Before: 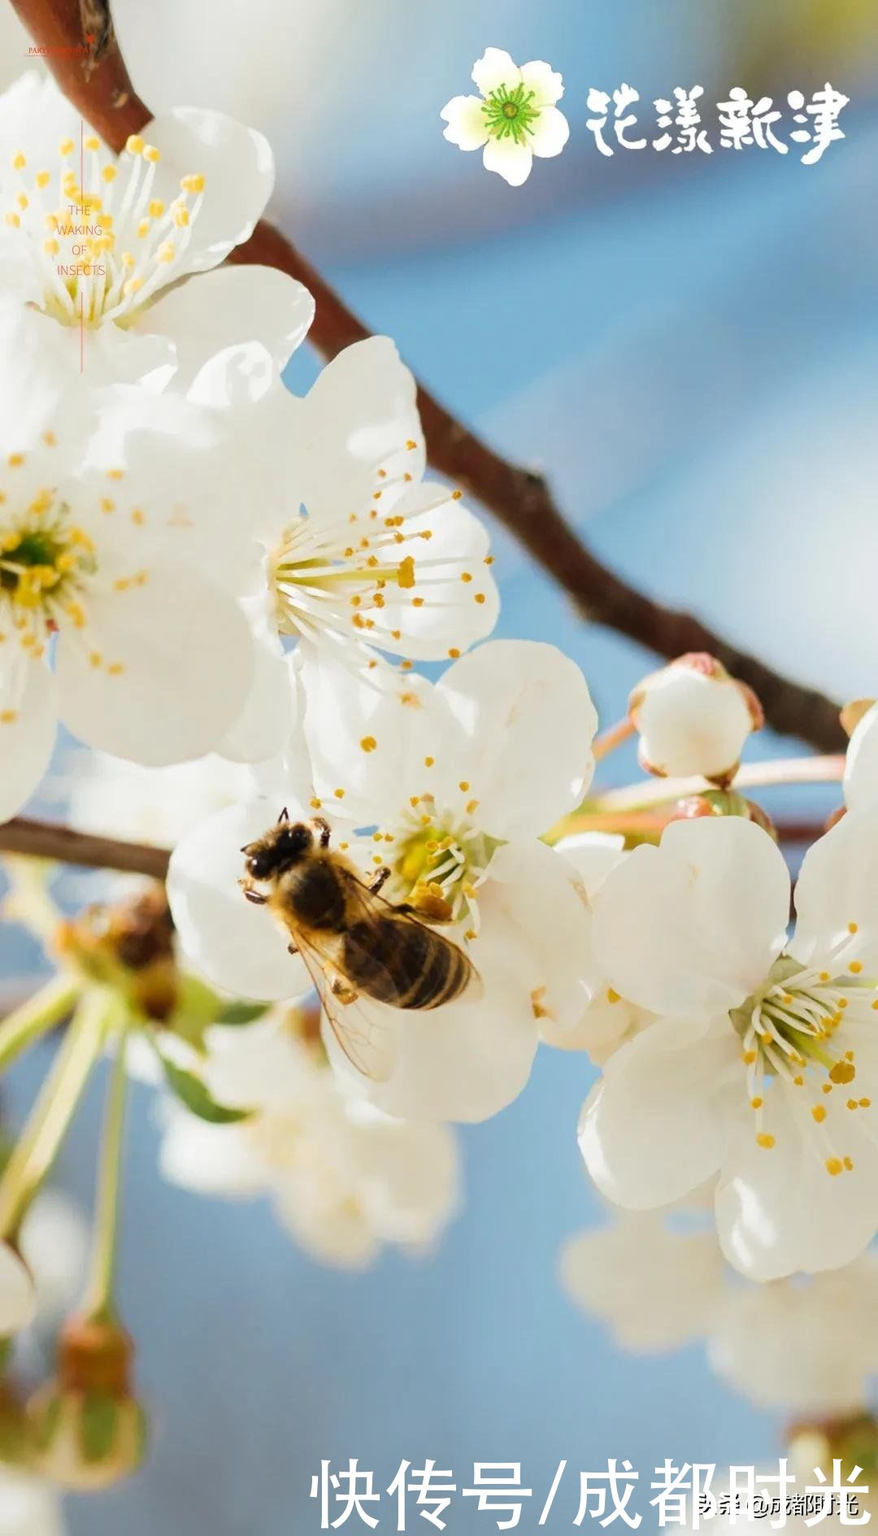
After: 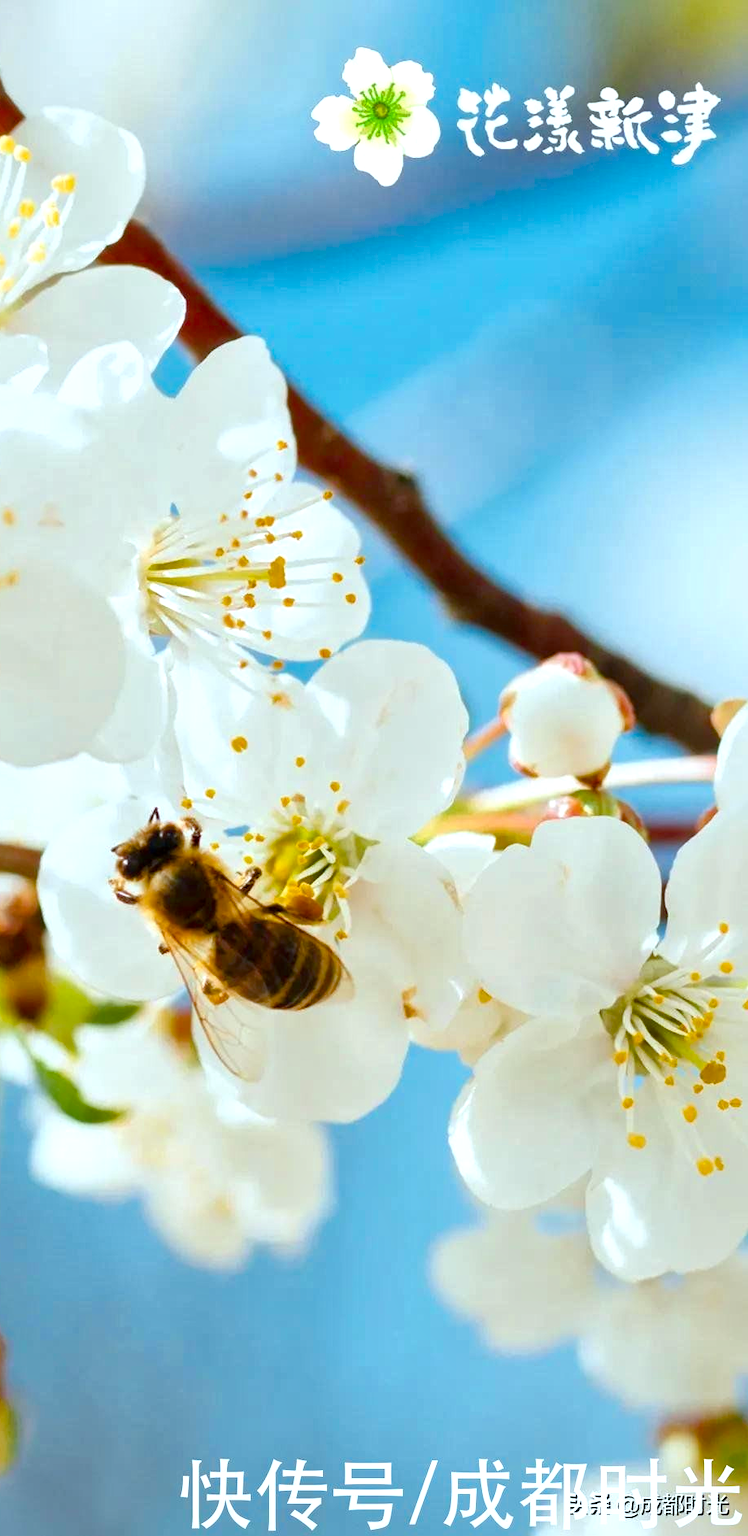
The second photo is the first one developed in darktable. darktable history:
crop and rotate: left 14.744%
color calibration: output R [0.972, 0.068, -0.094, 0], output G [-0.178, 1.216, -0.086, 0], output B [0.095, -0.136, 0.98, 0], x 0.367, y 0.379, temperature 4394.88 K
exposure: exposure 0.24 EV, compensate highlight preservation false
local contrast: mode bilateral grid, contrast 19, coarseness 51, detail 149%, midtone range 0.2
color balance rgb: perceptual saturation grading › global saturation 20%, perceptual saturation grading › highlights -14.27%, perceptual saturation grading › shadows 50.169%
